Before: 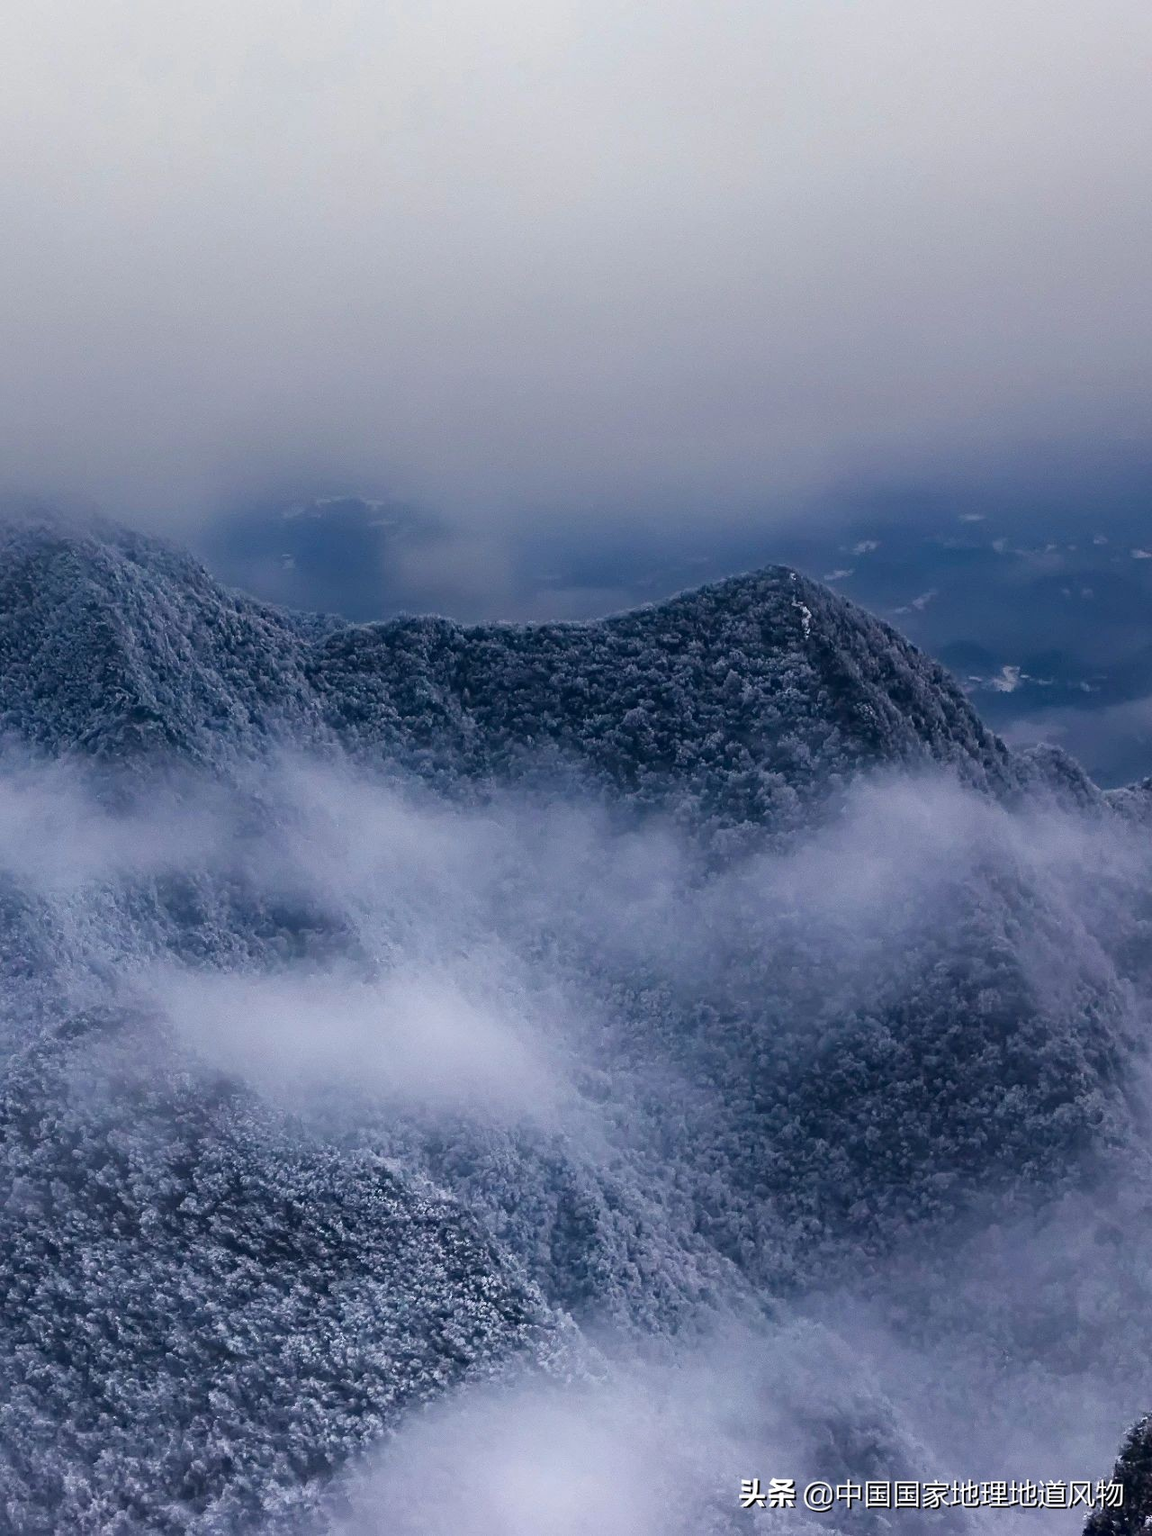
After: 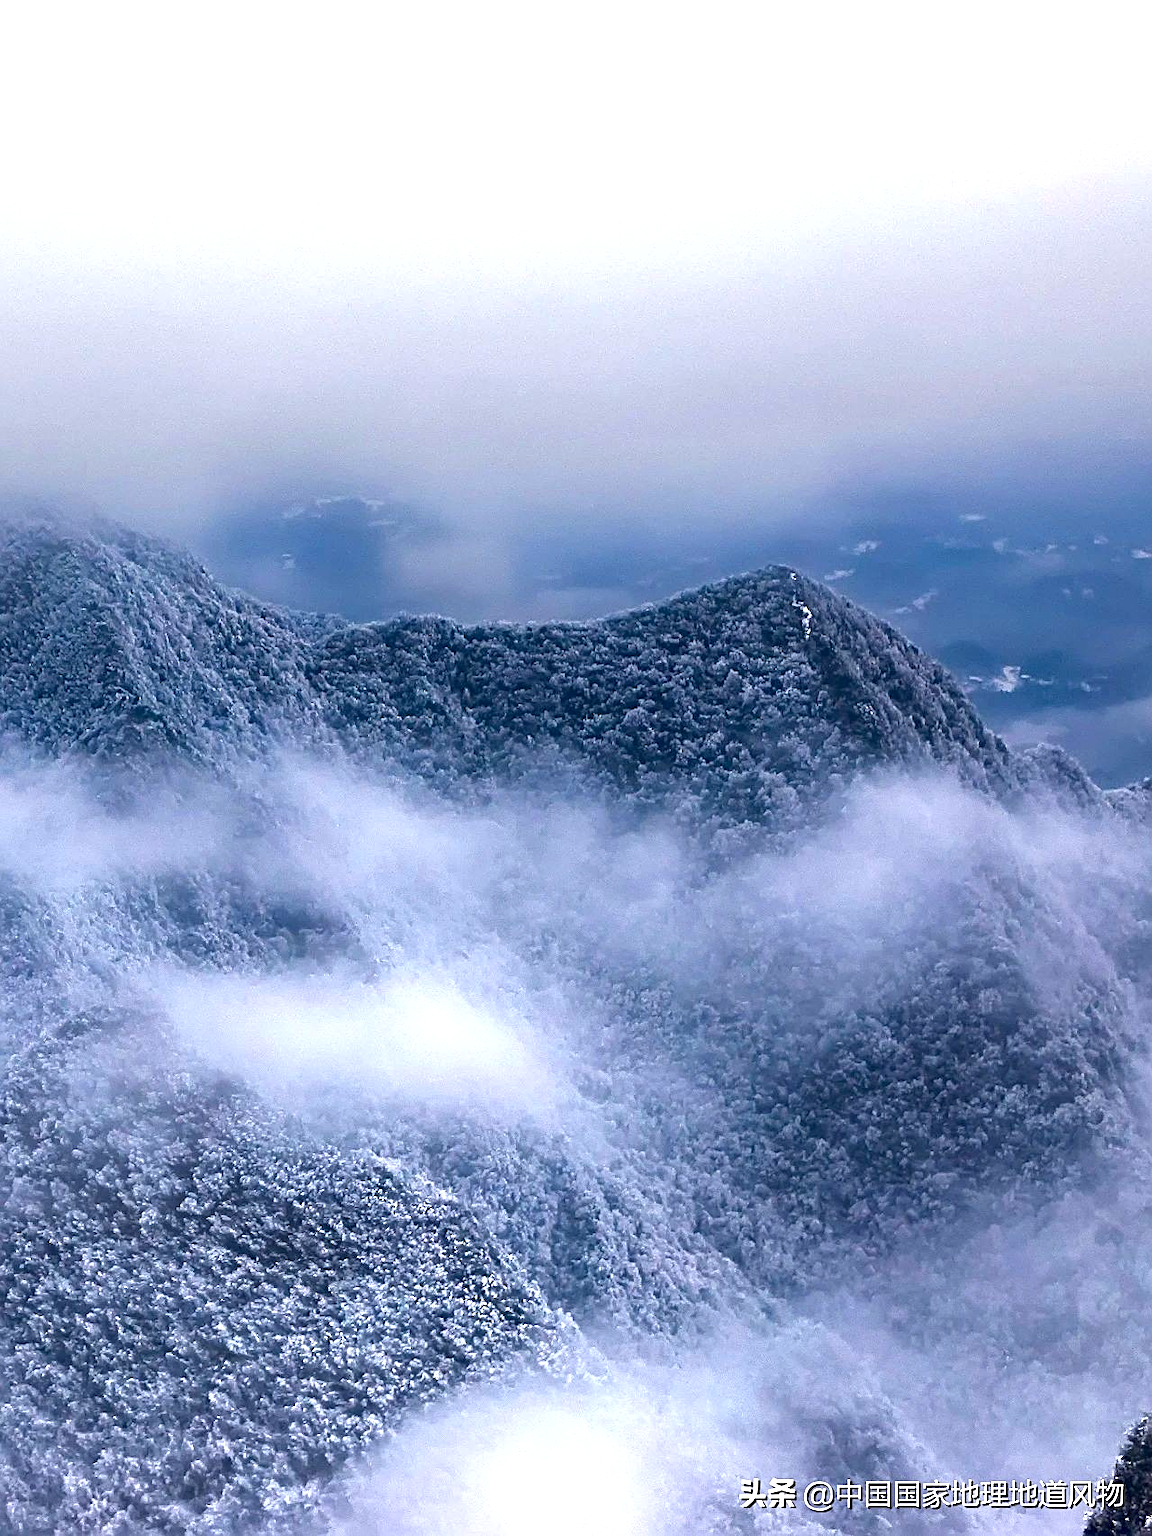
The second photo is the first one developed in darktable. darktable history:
exposure: black level correction 0.001, exposure 1.118 EV, compensate exposure bias true, compensate highlight preservation false
shadows and highlights: shadows 35.28, highlights -35.12, soften with gaussian
sharpen: on, module defaults
